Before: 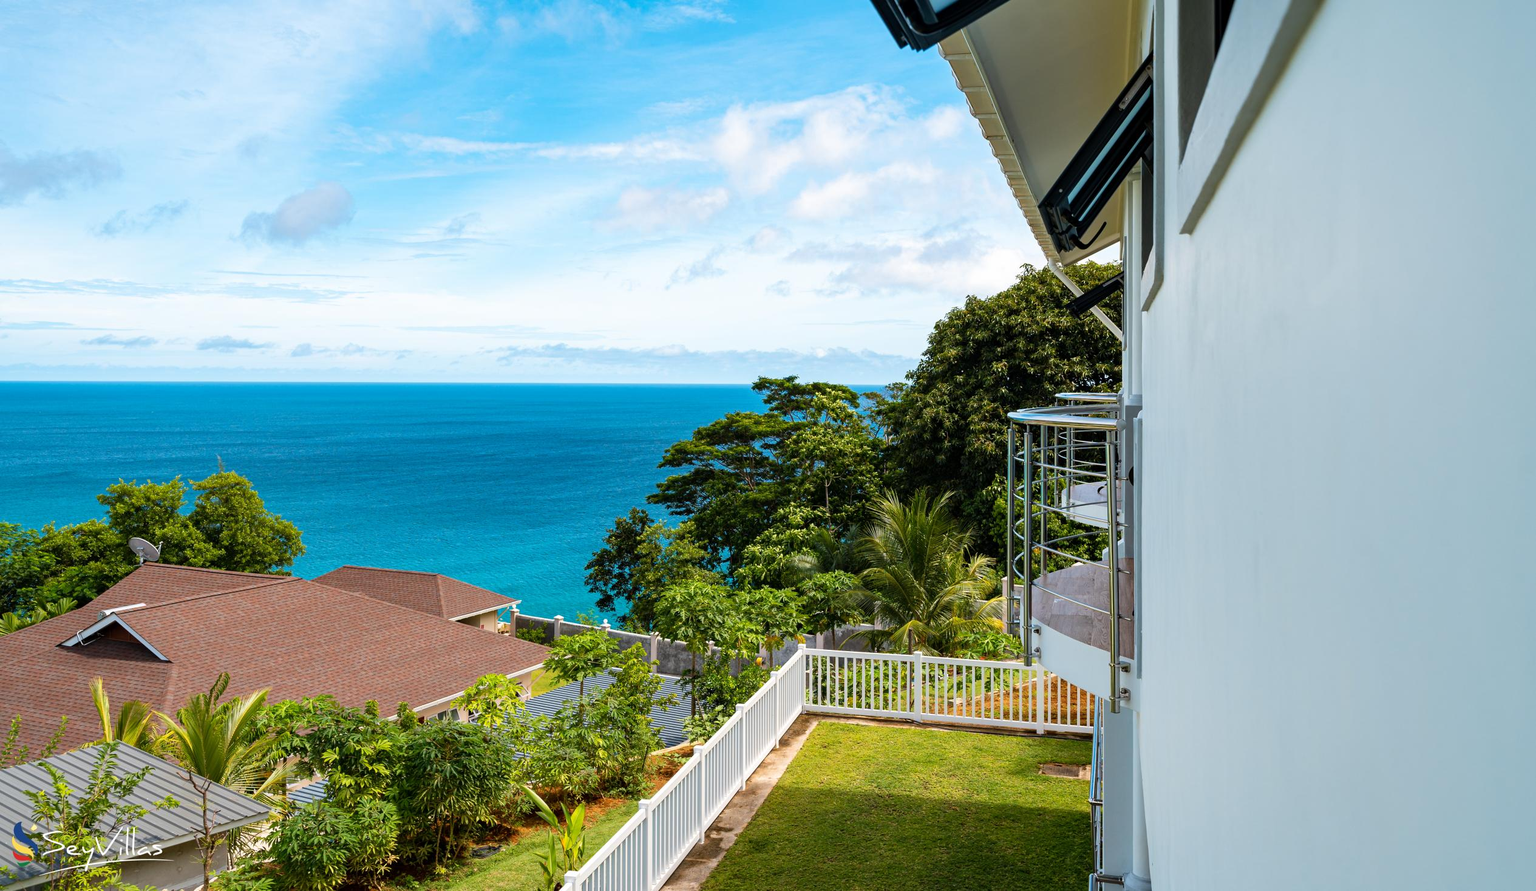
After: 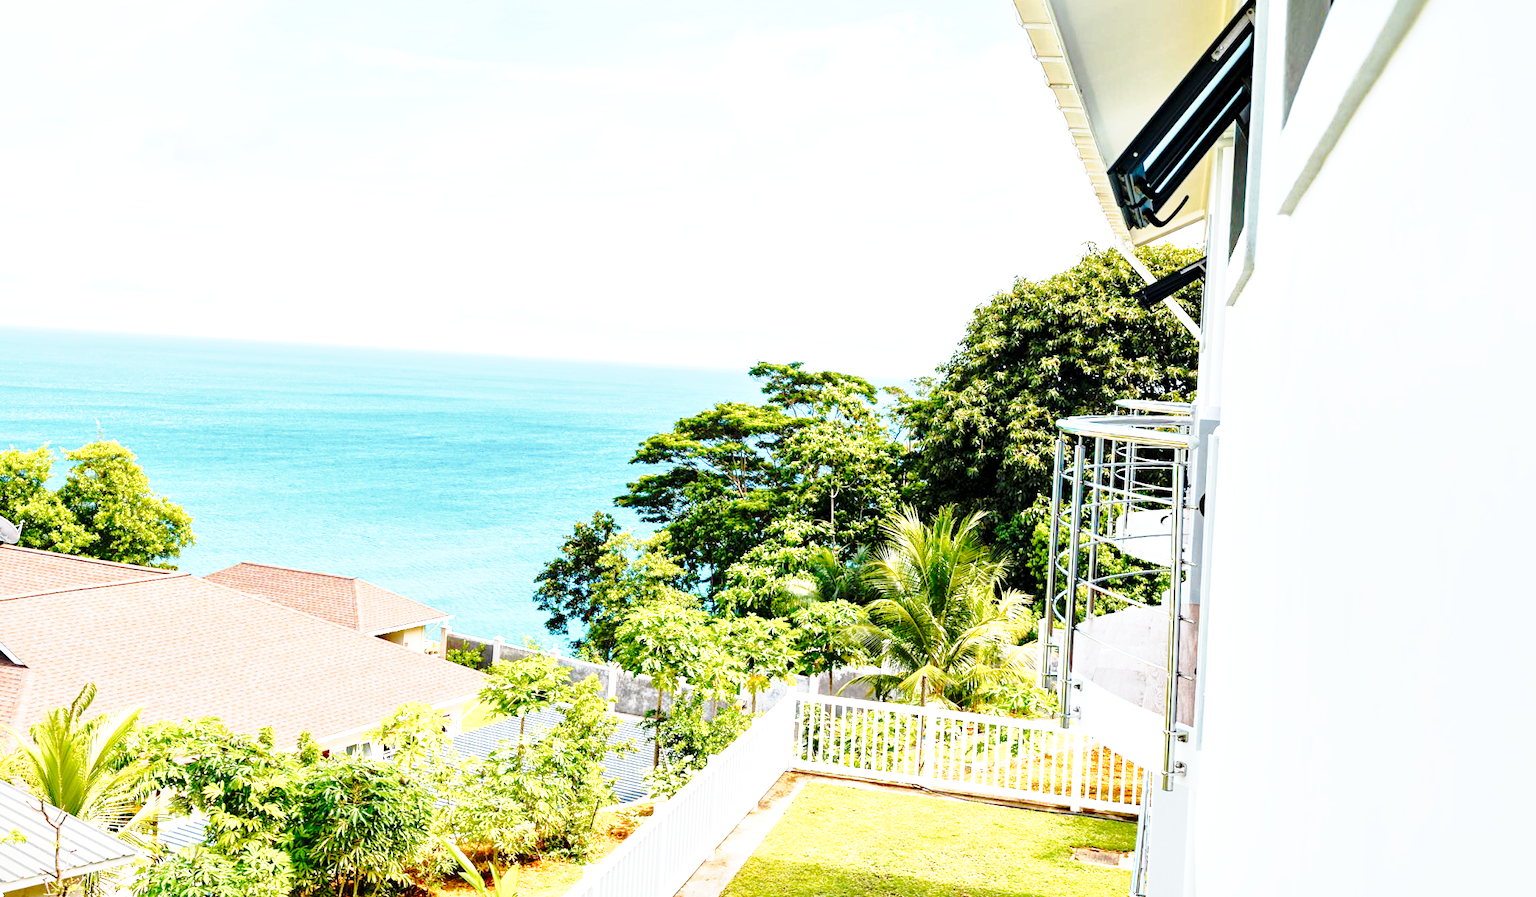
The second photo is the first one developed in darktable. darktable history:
exposure: black level correction 0, exposure 1.474 EV, compensate exposure bias true, compensate highlight preservation false
tone curve: curves: ch0 [(0, 0) (0.035, 0.017) (0.131, 0.108) (0.279, 0.279) (0.476, 0.554) (0.617, 0.693) (0.704, 0.77) (0.801, 0.854) (0.895, 0.927) (1, 0.976)]; ch1 [(0, 0) (0.318, 0.278) (0.444, 0.427) (0.493, 0.488) (0.508, 0.502) (0.534, 0.526) (0.562, 0.555) (0.645, 0.648) (0.746, 0.764) (1, 1)]; ch2 [(0, 0) (0.316, 0.292) (0.381, 0.37) (0.423, 0.448) (0.476, 0.482) (0.502, 0.495) (0.522, 0.518) (0.533, 0.532) (0.593, 0.622) (0.634, 0.663) (0.7, 0.7) (0.861, 0.808) (1, 0.951)], preserve colors none
base curve: curves: ch0 [(0, 0) (0.028, 0.03) (0.121, 0.232) (0.46, 0.748) (0.859, 0.968) (1, 1)], preserve colors none
local contrast: mode bilateral grid, contrast 19, coarseness 49, detail 148%, midtone range 0.2
crop and rotate: angle -3.11°, left 5.25%, top 5.174%, right 4.707%, bottom 4.118%
